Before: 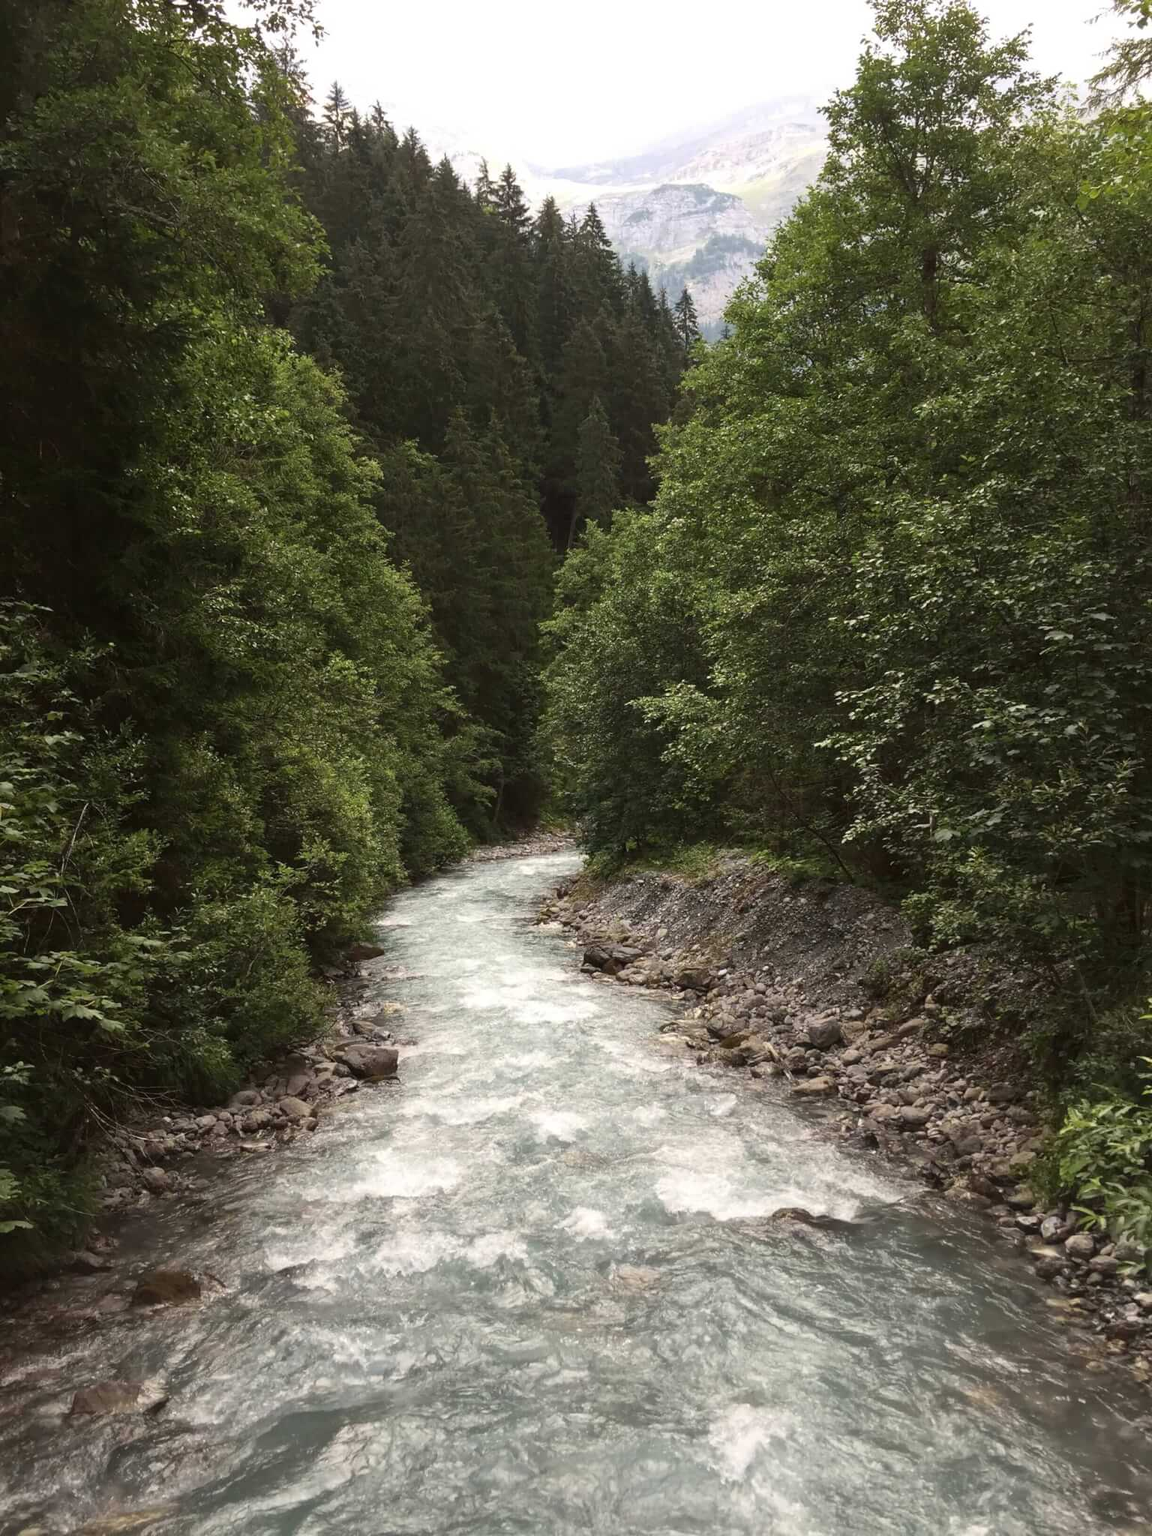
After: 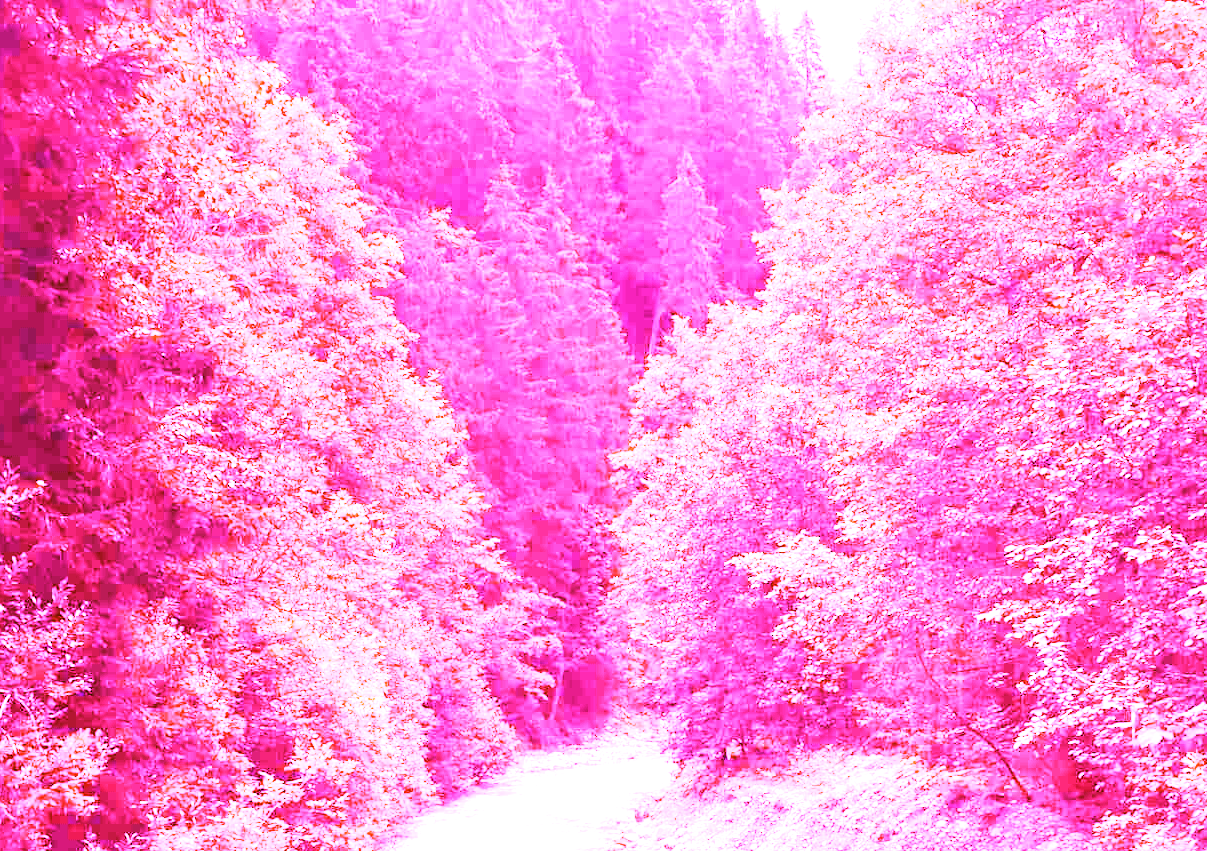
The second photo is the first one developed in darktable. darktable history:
crop: left 7.036%, top 18.398%, right 14.379%, bottom 40.043%
base curve: curves: ch0 [(0, 0) (0.088, 0.125) (0.176, 0.251) (0.354, 0.501) (0.613, 0.749) (1, 0.877)], preserve colors none
white balance: red 8, blue 8
